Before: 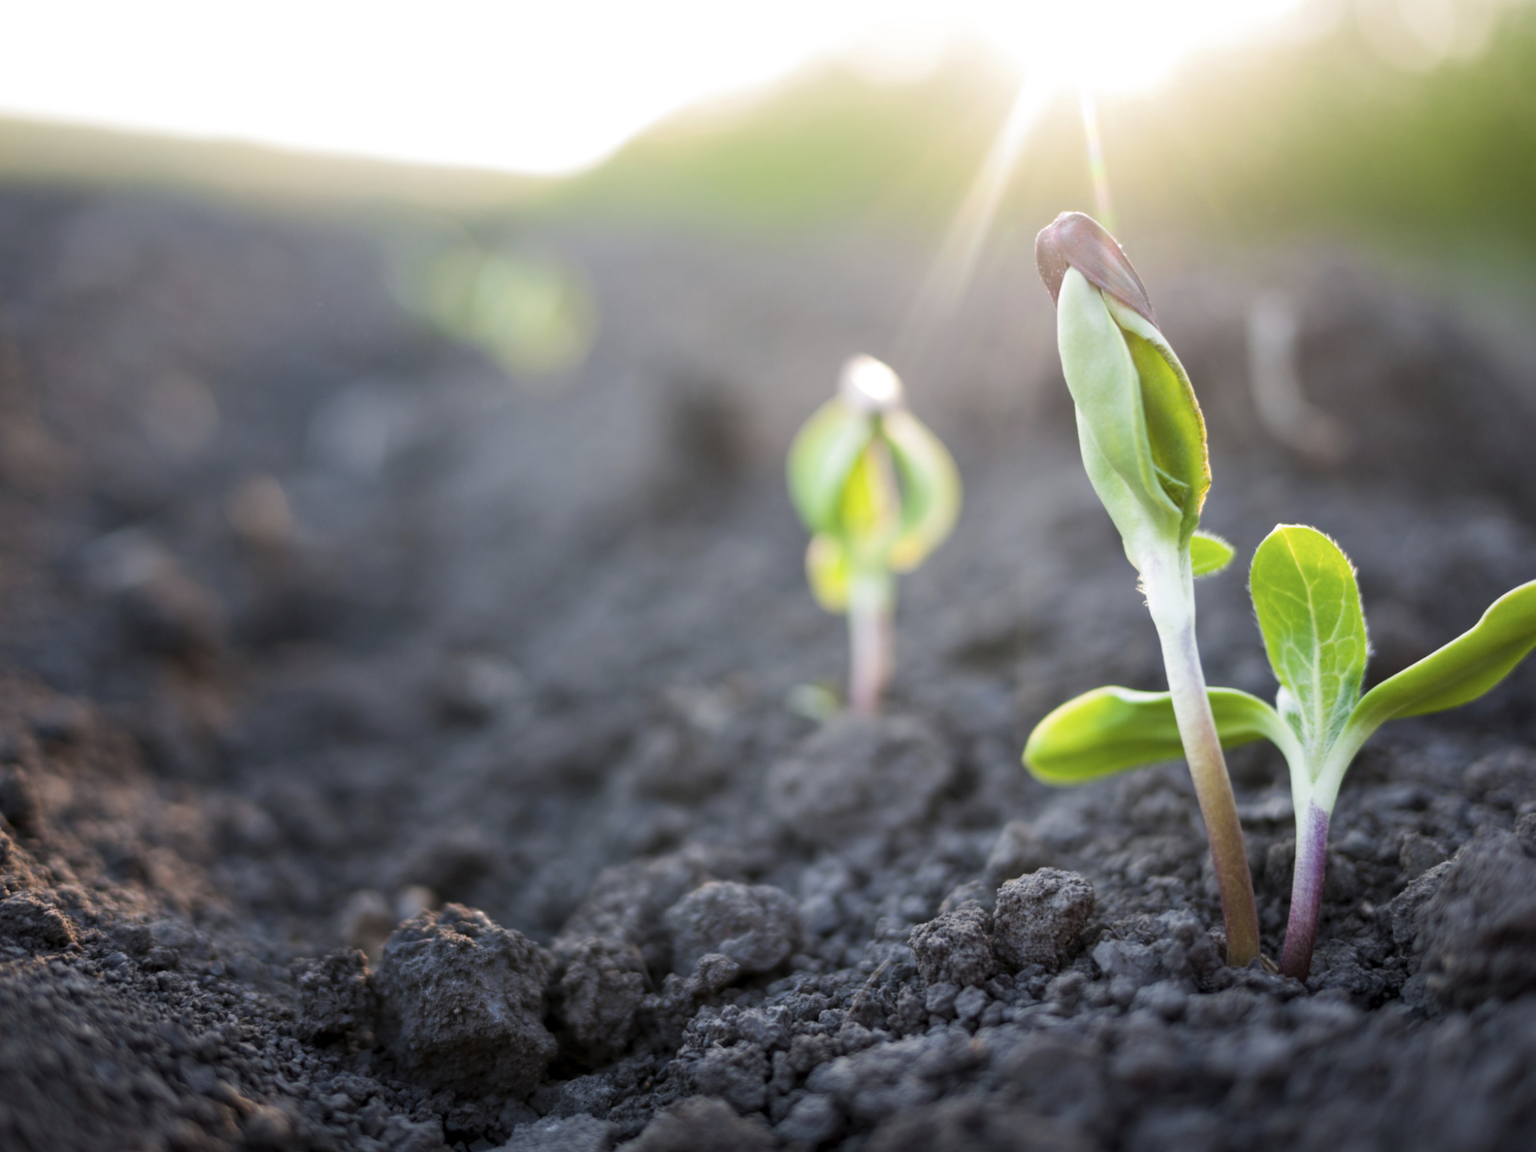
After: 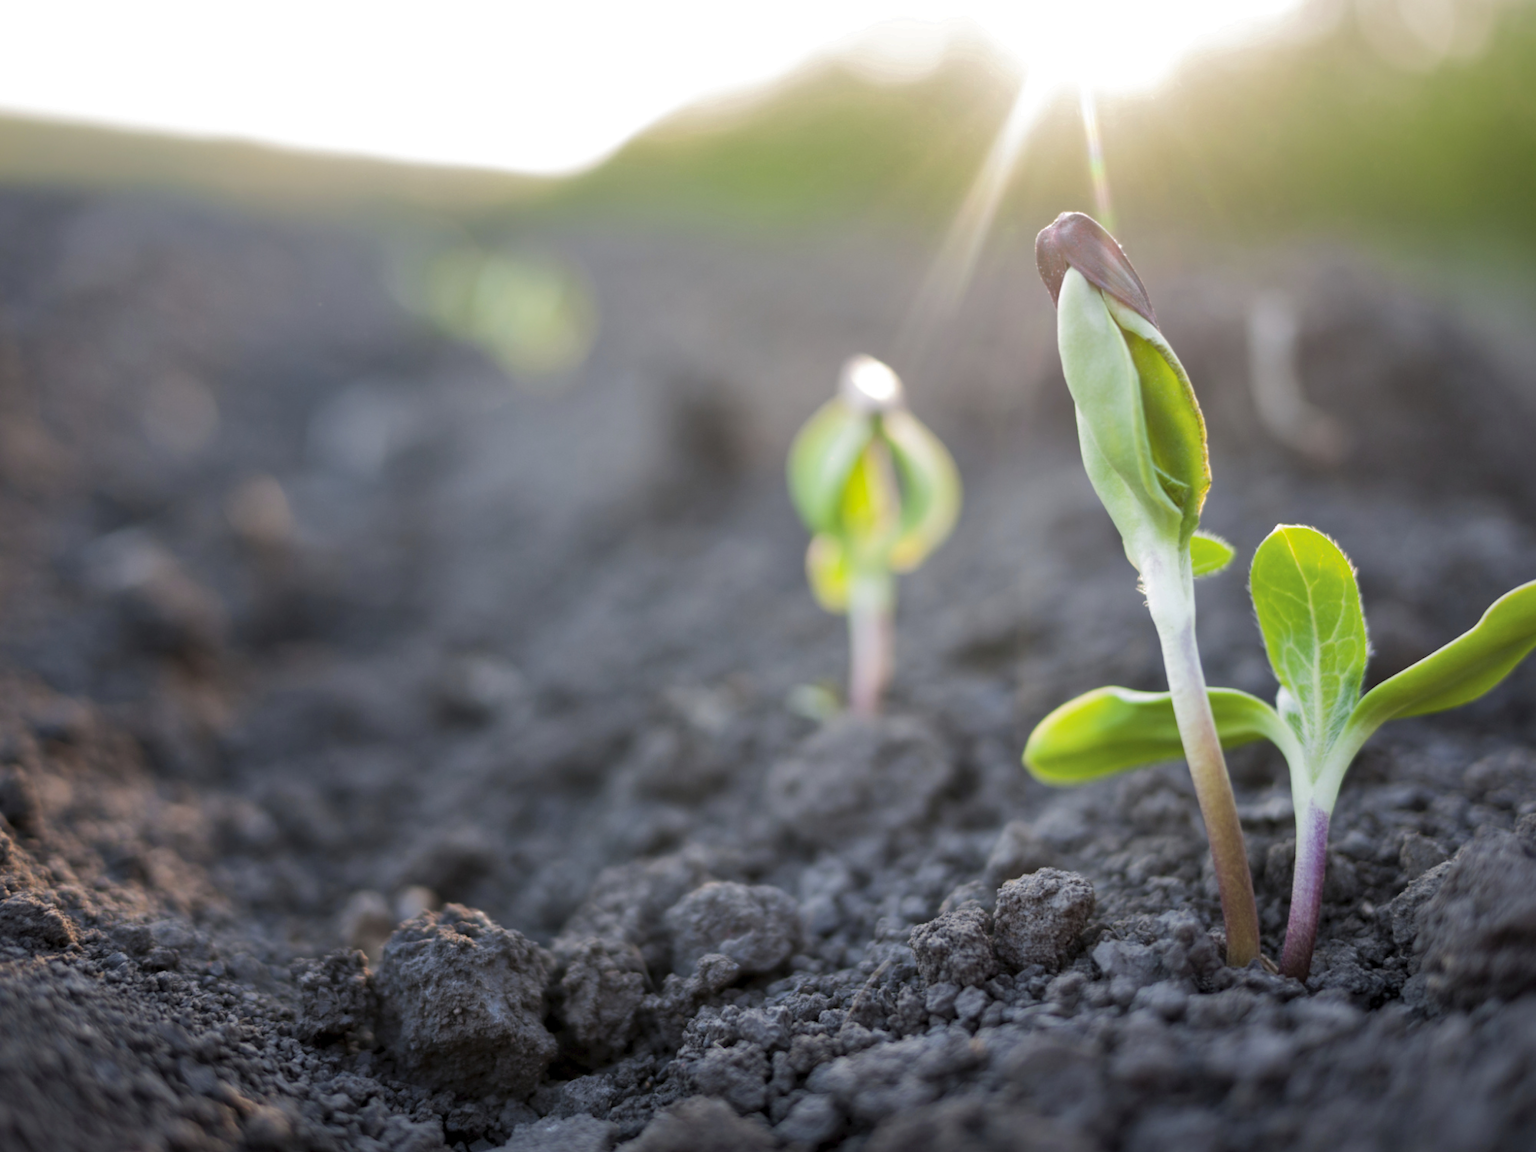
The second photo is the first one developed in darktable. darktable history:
shadows and highlights: shadows 39.9, highlights -60.01
